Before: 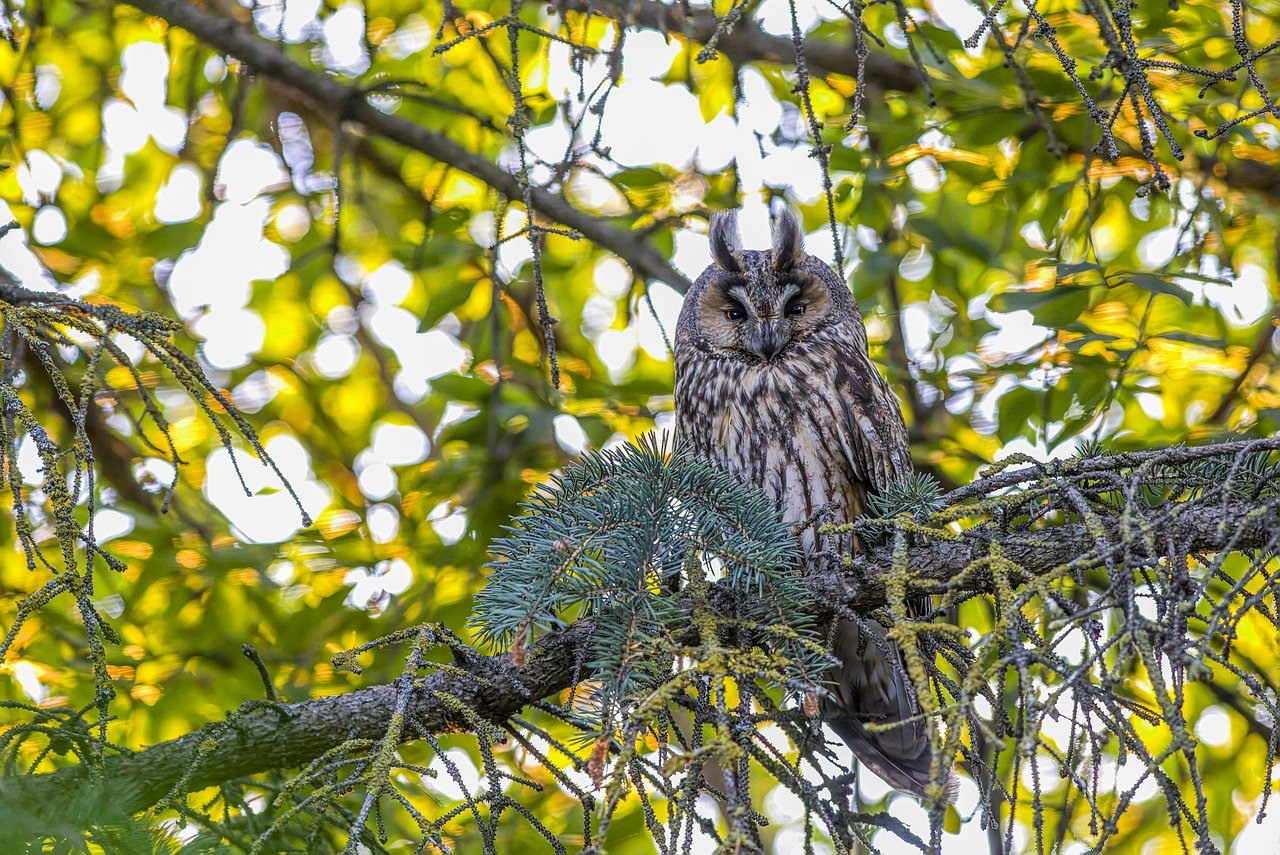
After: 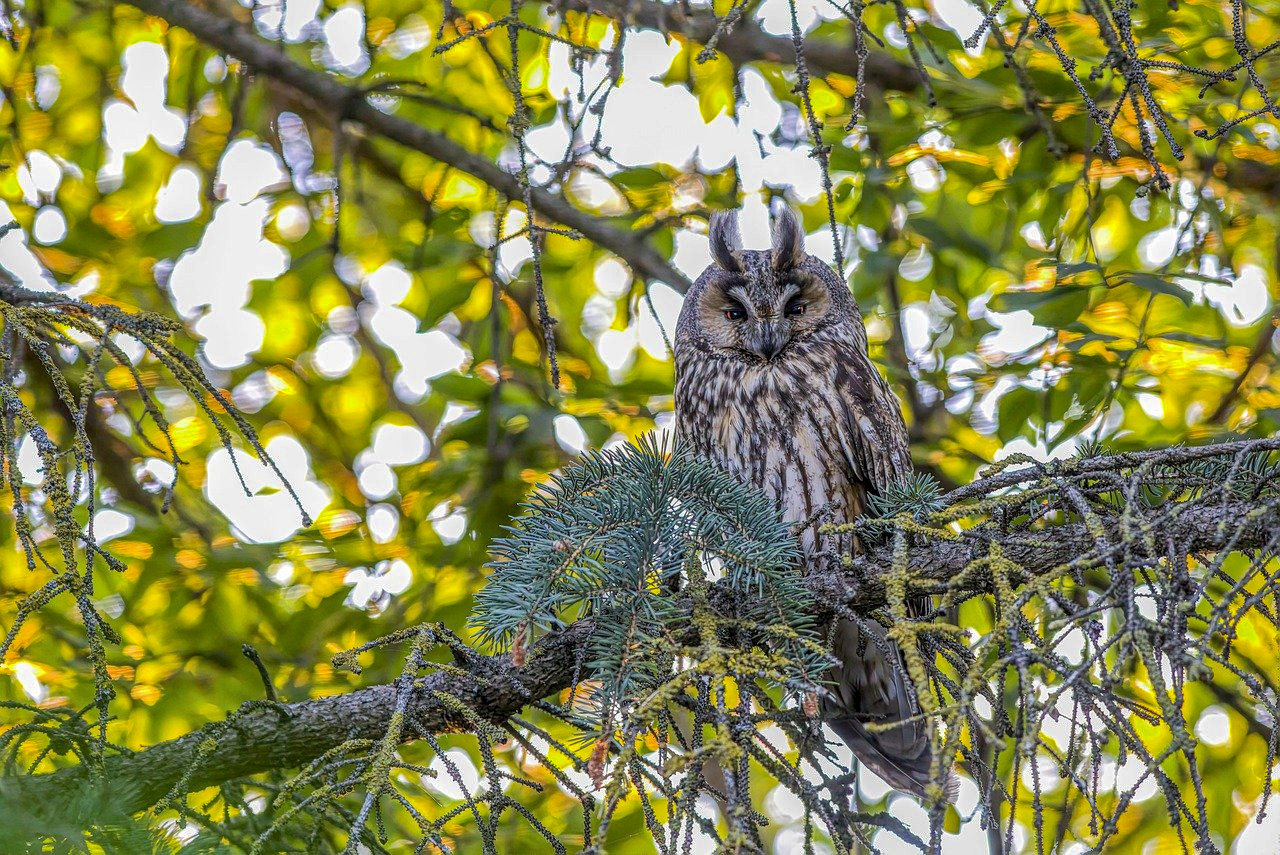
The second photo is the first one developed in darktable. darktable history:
exposure: compensate highlight preservation false
local contrast: on, module defaults
shadows and highlights: shadows 39.48, highlights -59.82, highlights color adjustment 73.31%
